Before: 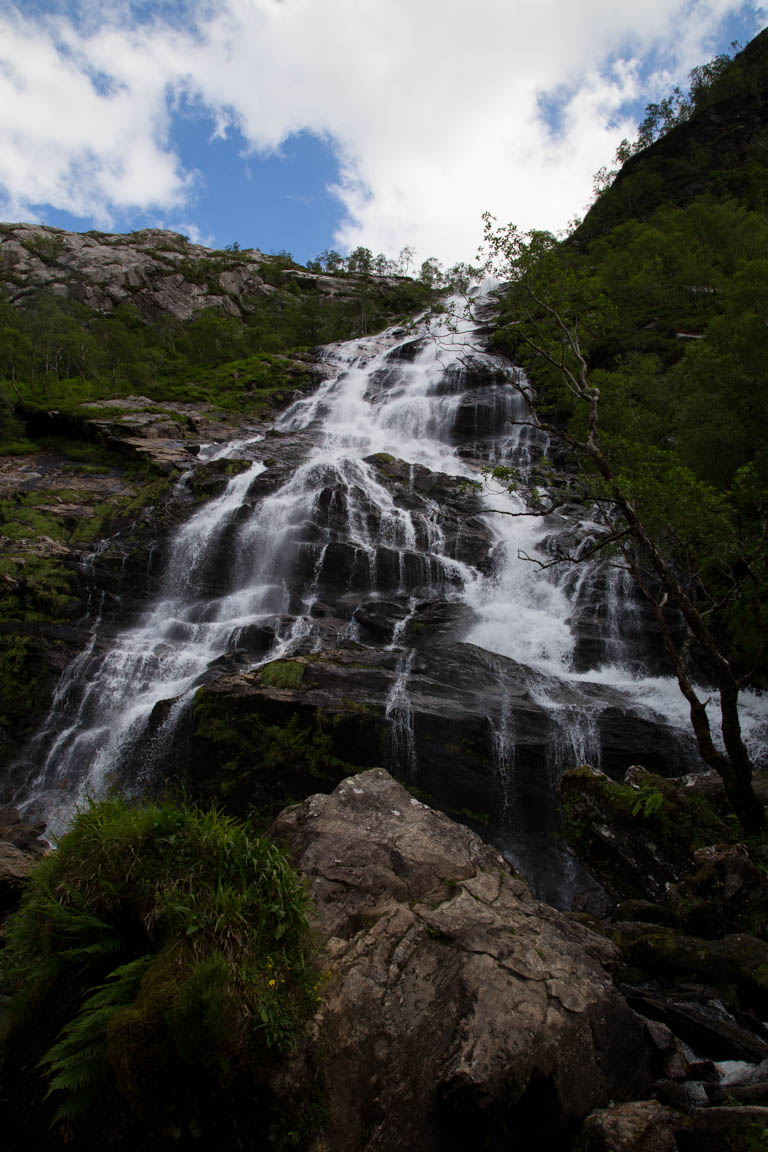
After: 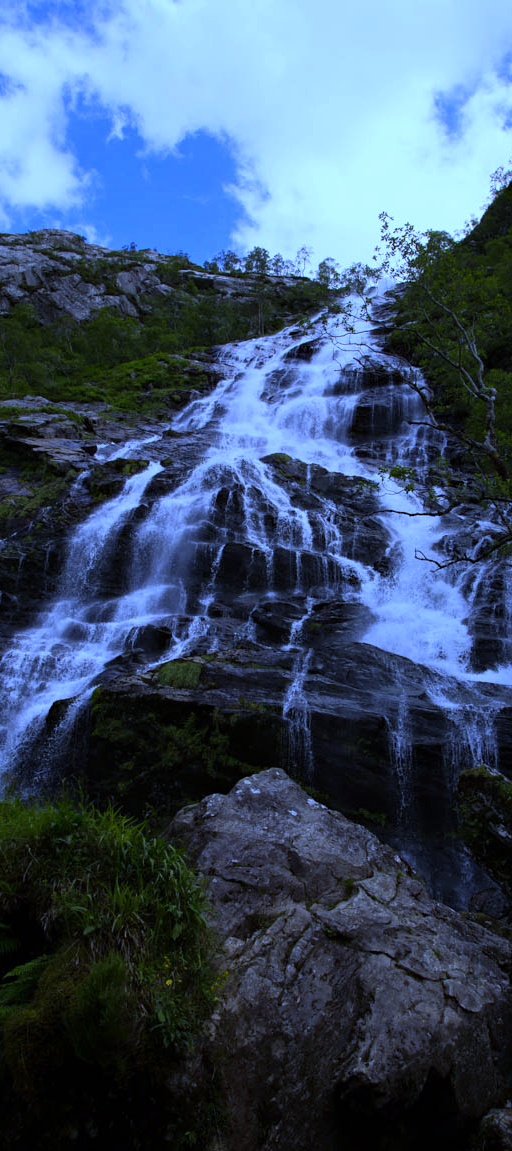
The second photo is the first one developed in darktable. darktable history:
haze removal: compatibility mode true, adaptive false
crop and rotate: left 13.537%, right 19.796%
white balance: red 0.766, blue 1.537
